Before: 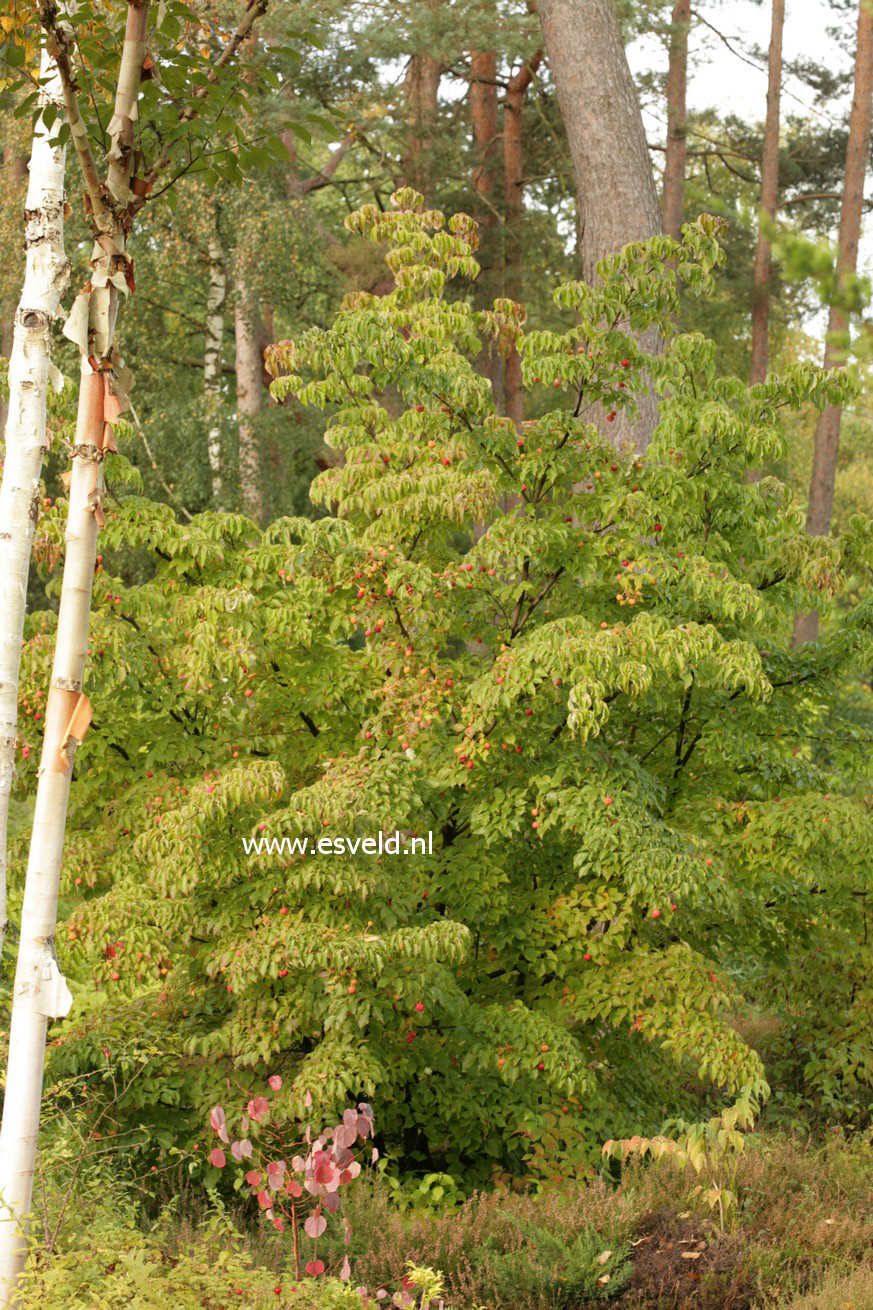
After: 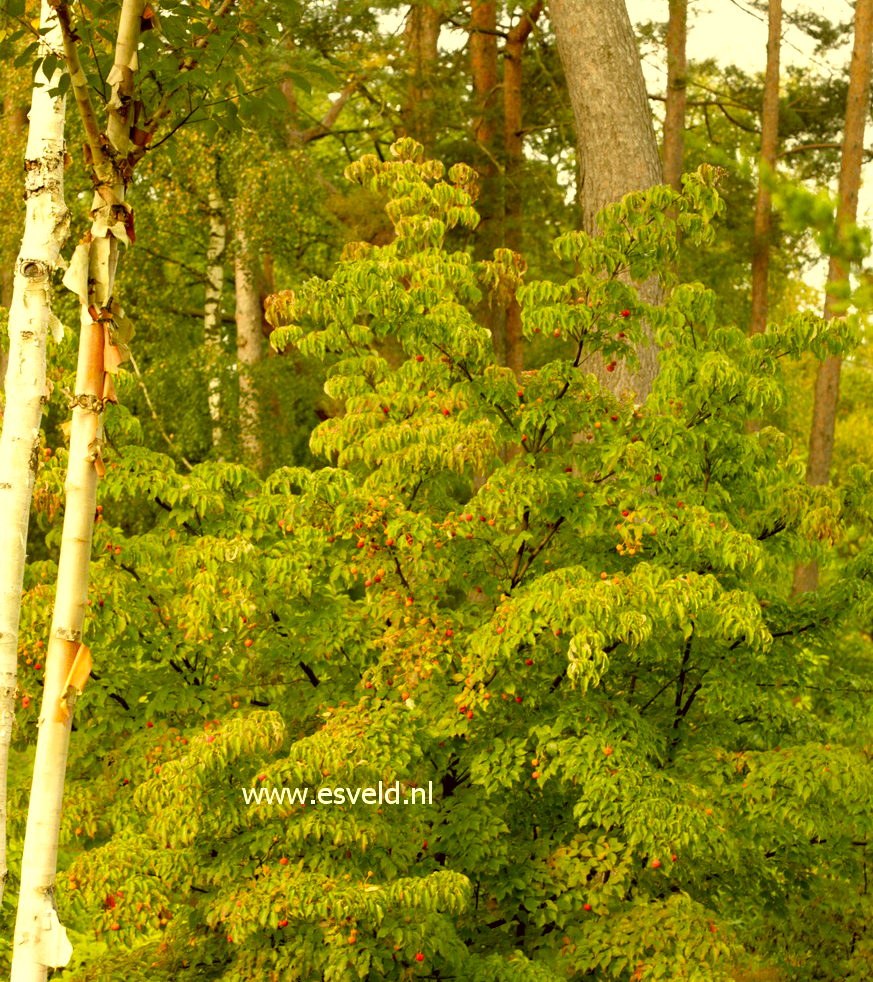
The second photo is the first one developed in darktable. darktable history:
exposure: black level correction 0.009, compensate highlight preservation false
color correction: highlights a* 0.162, highlights b* 29.53, shadows a* -0.162, shadows b* 21.09
white balance: red 1.009, blue 0.985
color balance: contrast 8.5%, output saturation 105%
crop: top 3.857%, bottom 21.132%
